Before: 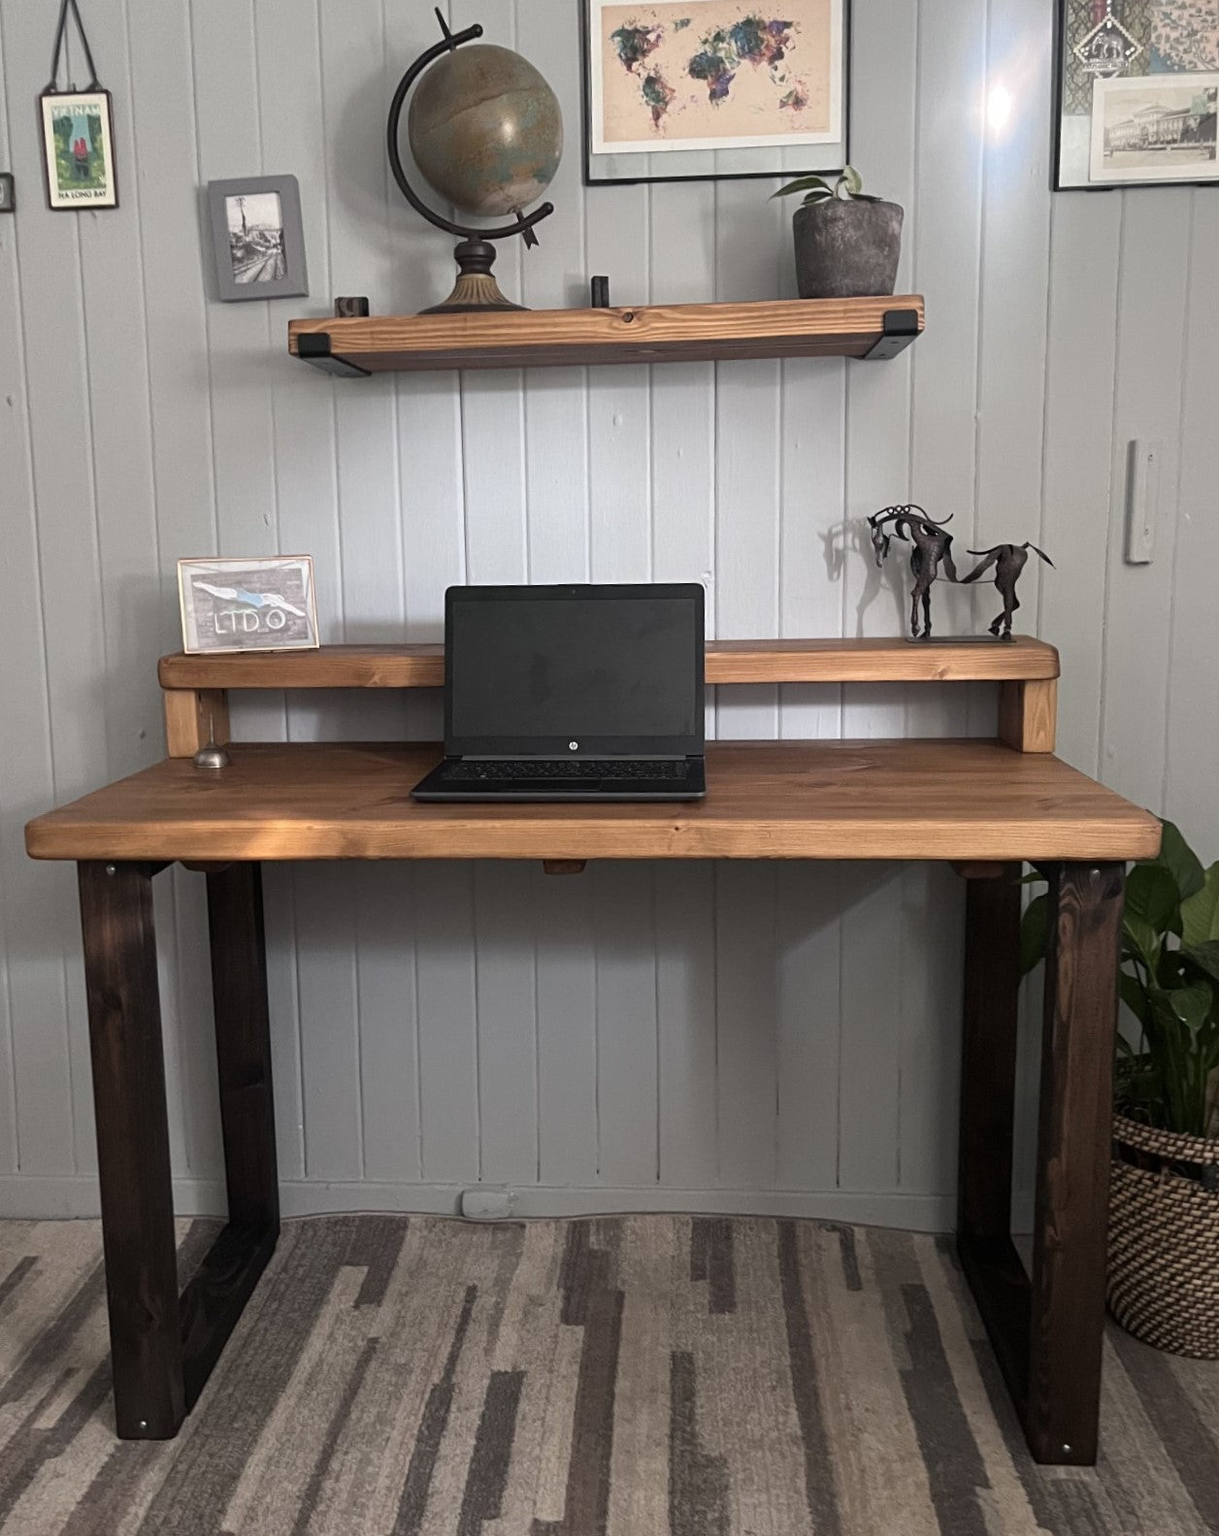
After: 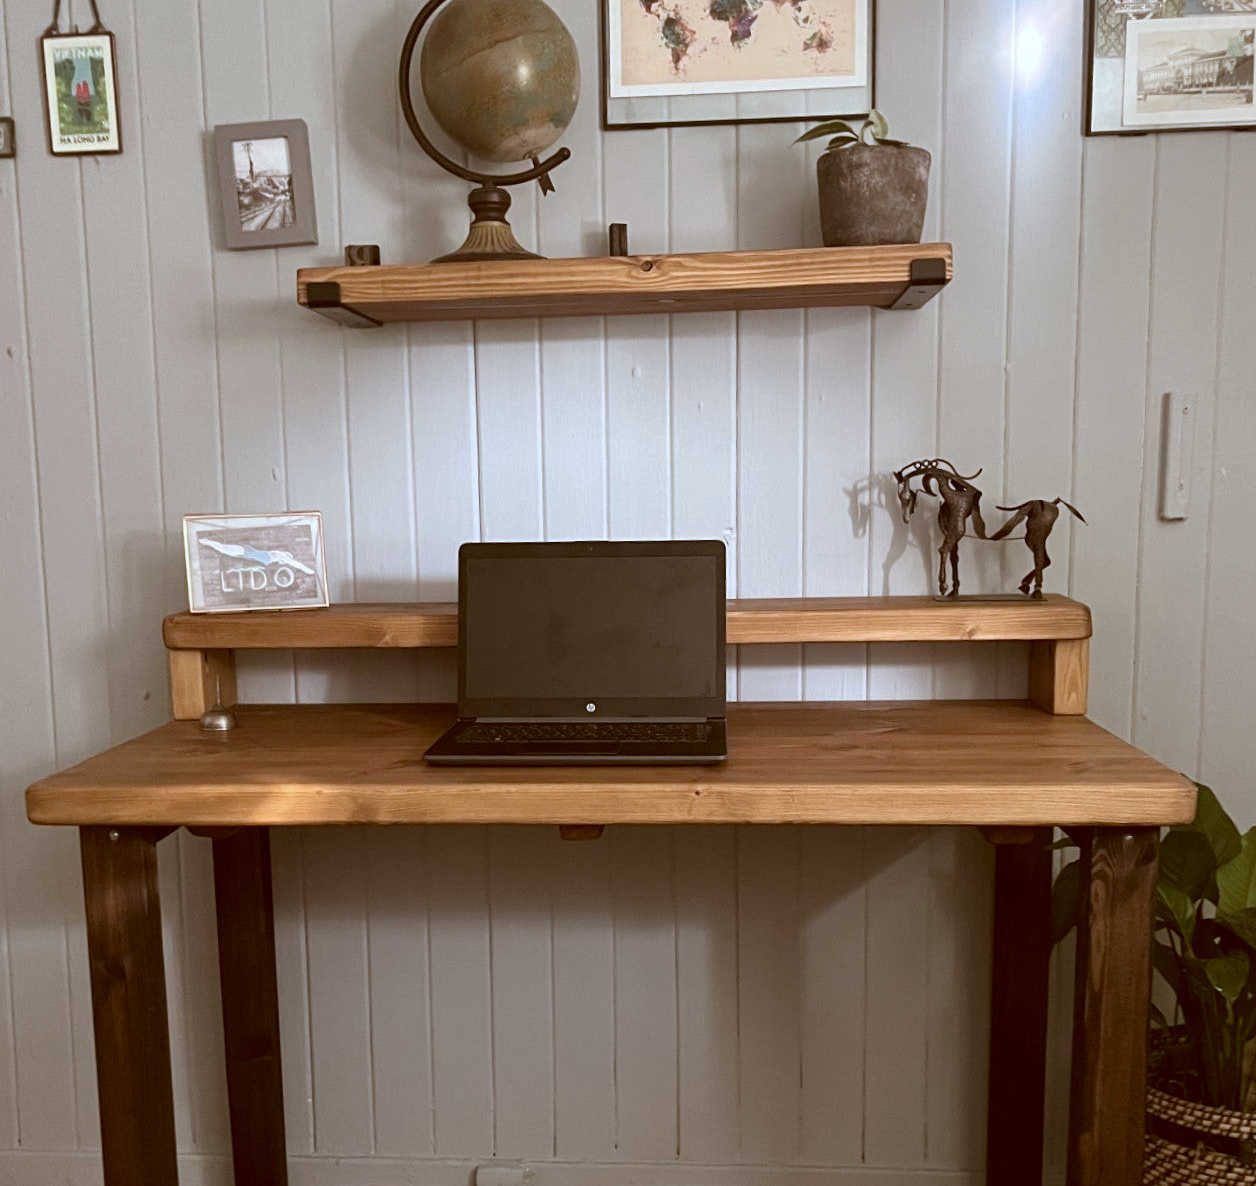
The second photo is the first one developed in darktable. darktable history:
color correction: highlights a* -5.19, highlights b* 9.8, shadows a* 9.83, shadows b* 24.86
crop: top 3.903%, bottom 21.122%
color calibration: illuminant custom, x 0.373, y 0.388, temperature 4262.08 K, gamut compression 1.7
tone equalizer: mask exposure compensation -0.491 EV
